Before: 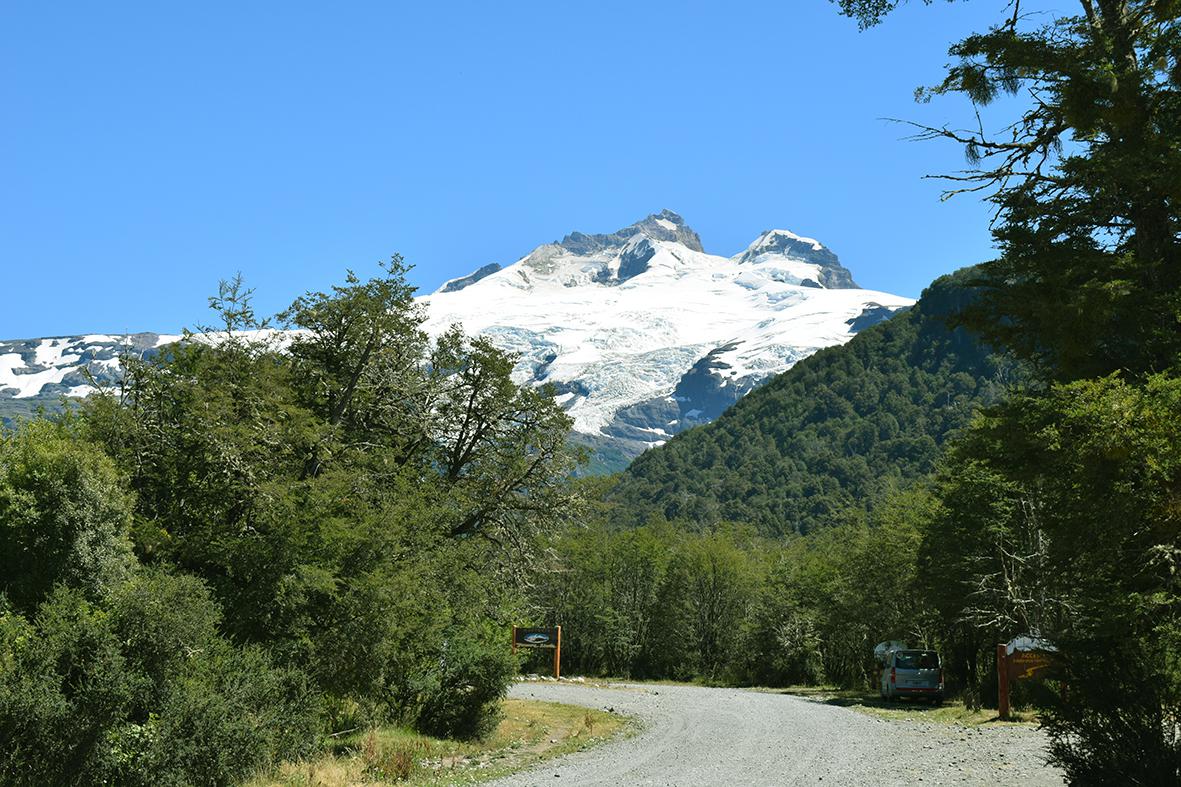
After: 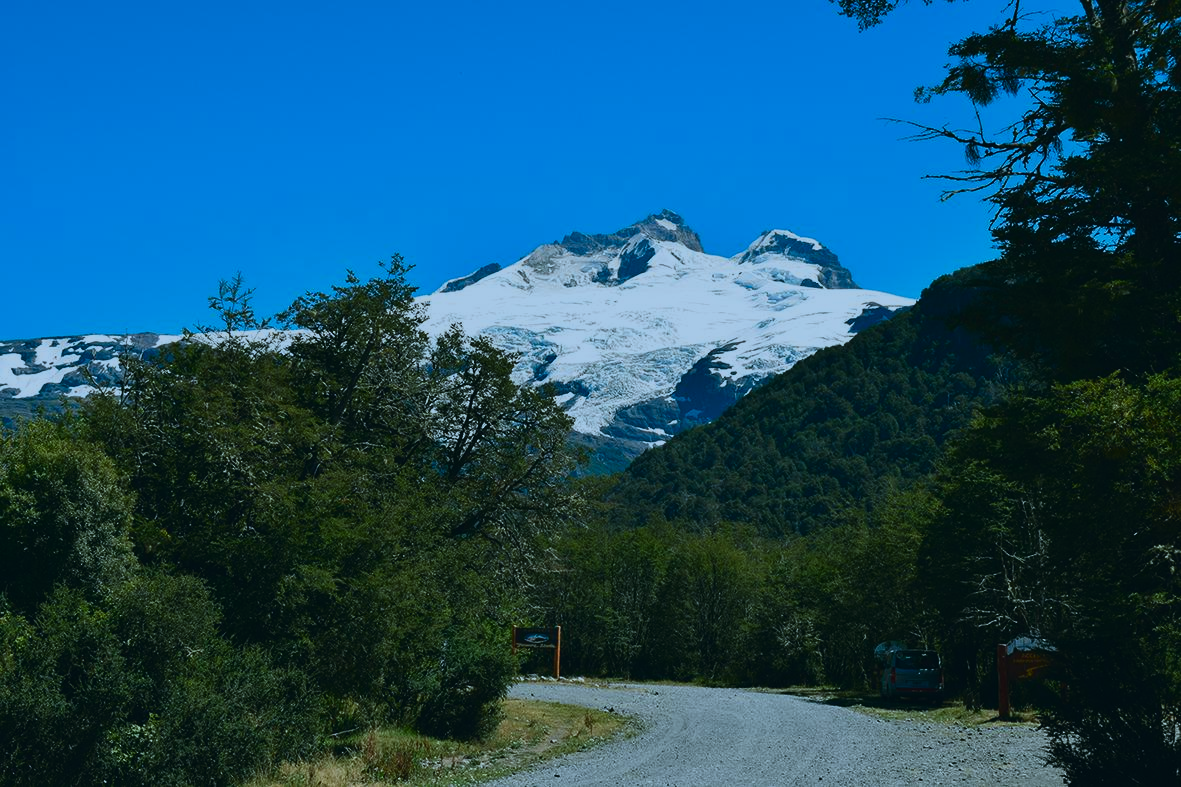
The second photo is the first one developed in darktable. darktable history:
white balance: emerald 1
exposure: black level correction -0.016, exposure -1.018 EV, compensate highlight preservation false
color calibration: output R [1.063, -0.012, -0.003, 0], output G [0, 1.022, 0.021, 0], output B [-0.079, 0.047, 1, 0], illuminant custom, x 0.389, y 0.387, temperature 3838.64 K
contrast brightness saturation: contrast 0.19, brightness -0.11, saturation 0.21
